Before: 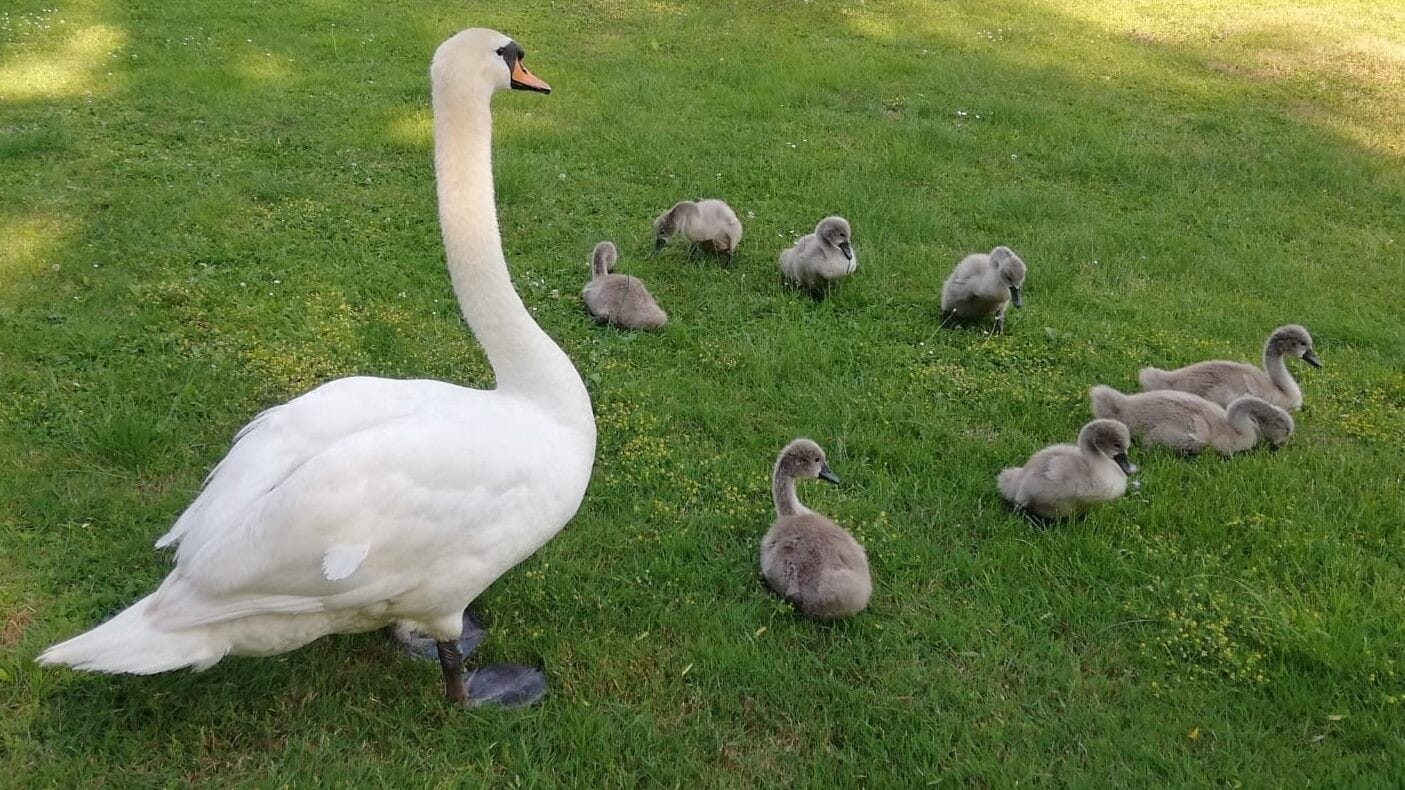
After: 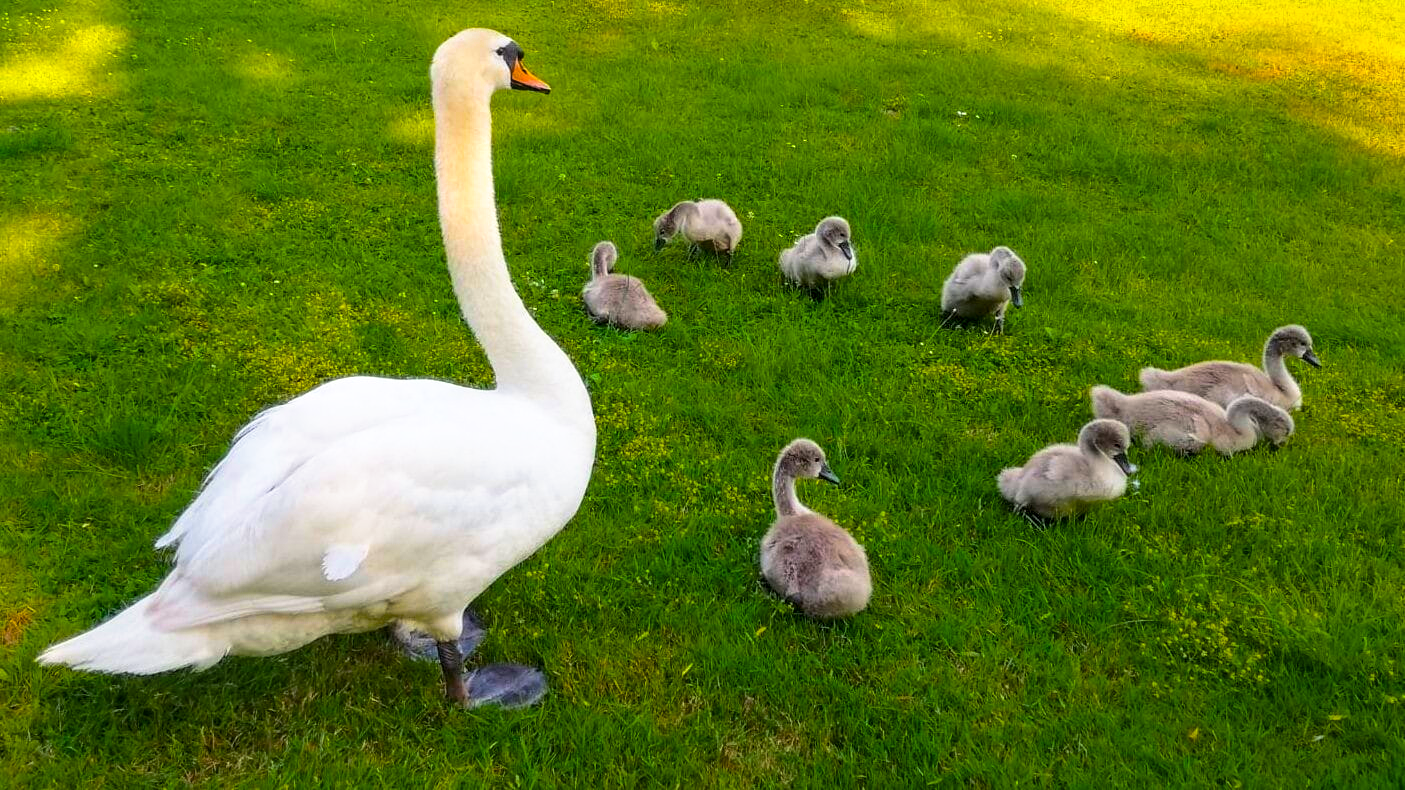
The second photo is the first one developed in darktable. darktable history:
local contrast: on, module defaults
color balance rgb: linear chroma grading › shadows -39.48%, linear chroma grading › highlights 40.16%, linear chroma grading › global chroma 45.585%, linear chroma grading › mid-tones -29.901%, perceptual saturation grading › global saturation 25.77%, global vibrance -0.666%, saturation formula JzAzBz (2021)
base curve: curves: ch0 [(0, 0) (0.688, 0.865) (1, 1)], preserve colors none
